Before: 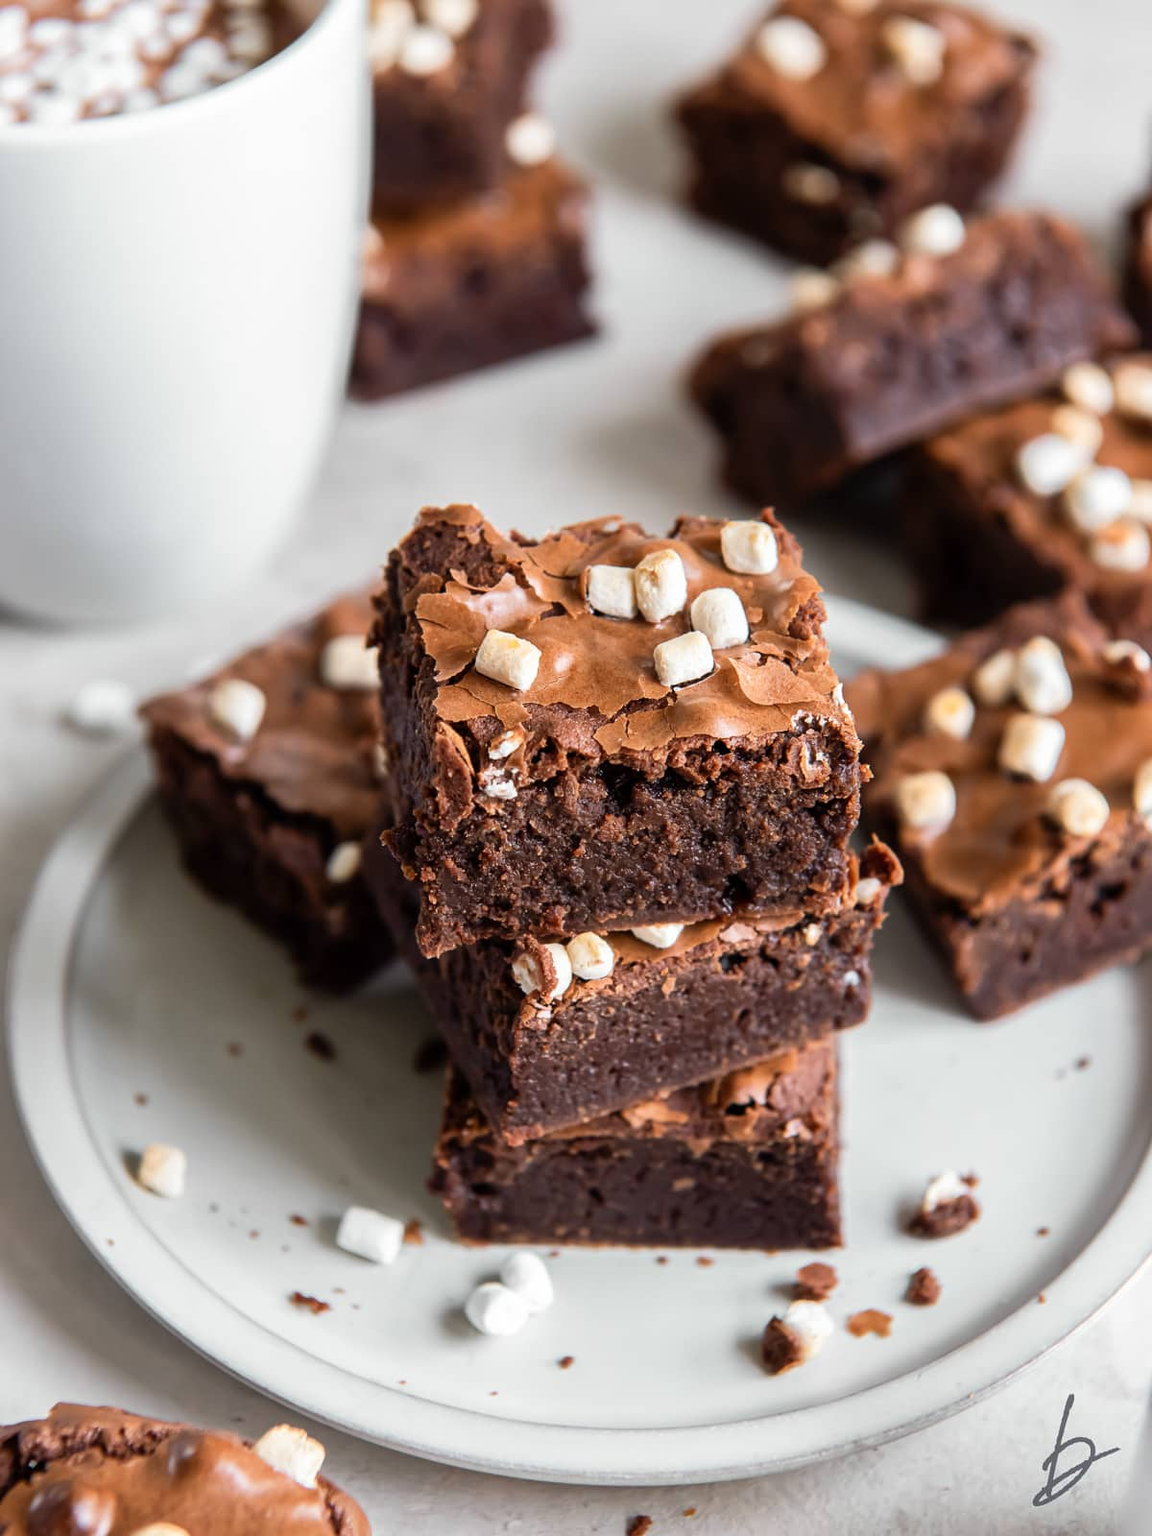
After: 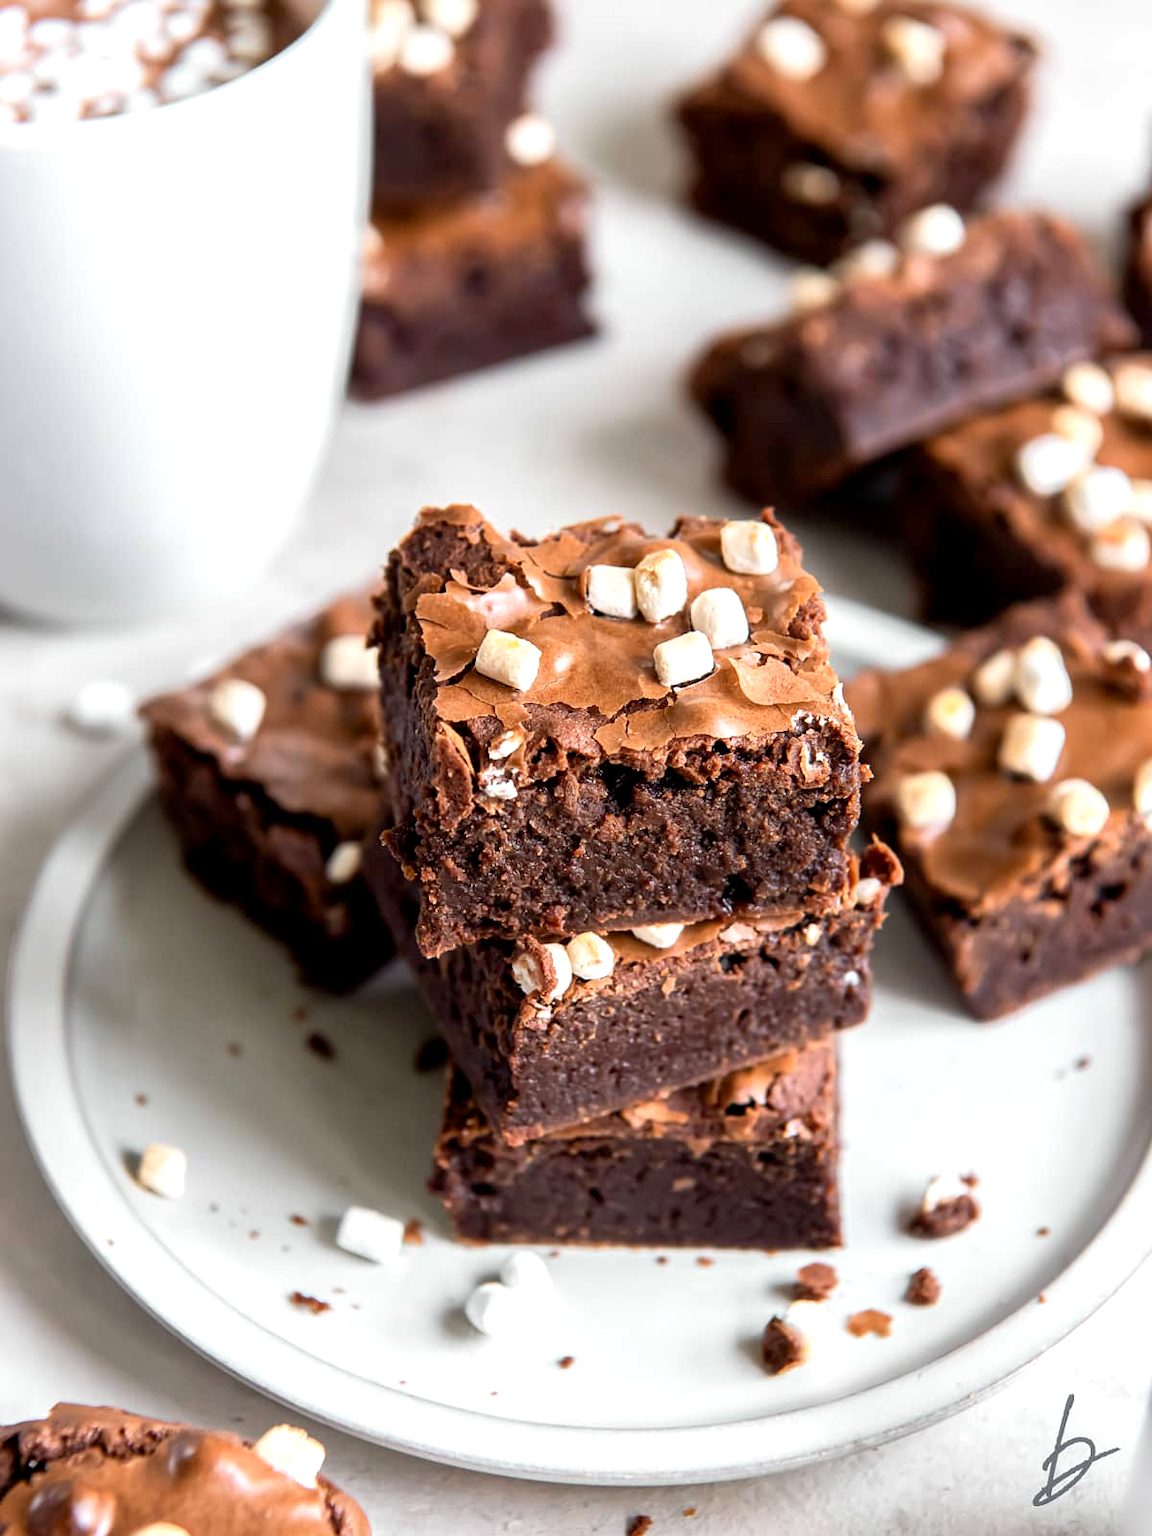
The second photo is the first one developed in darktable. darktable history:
exposure: black level correction 0.003, exposure 0.389 EV, compensate highlight preservation false
